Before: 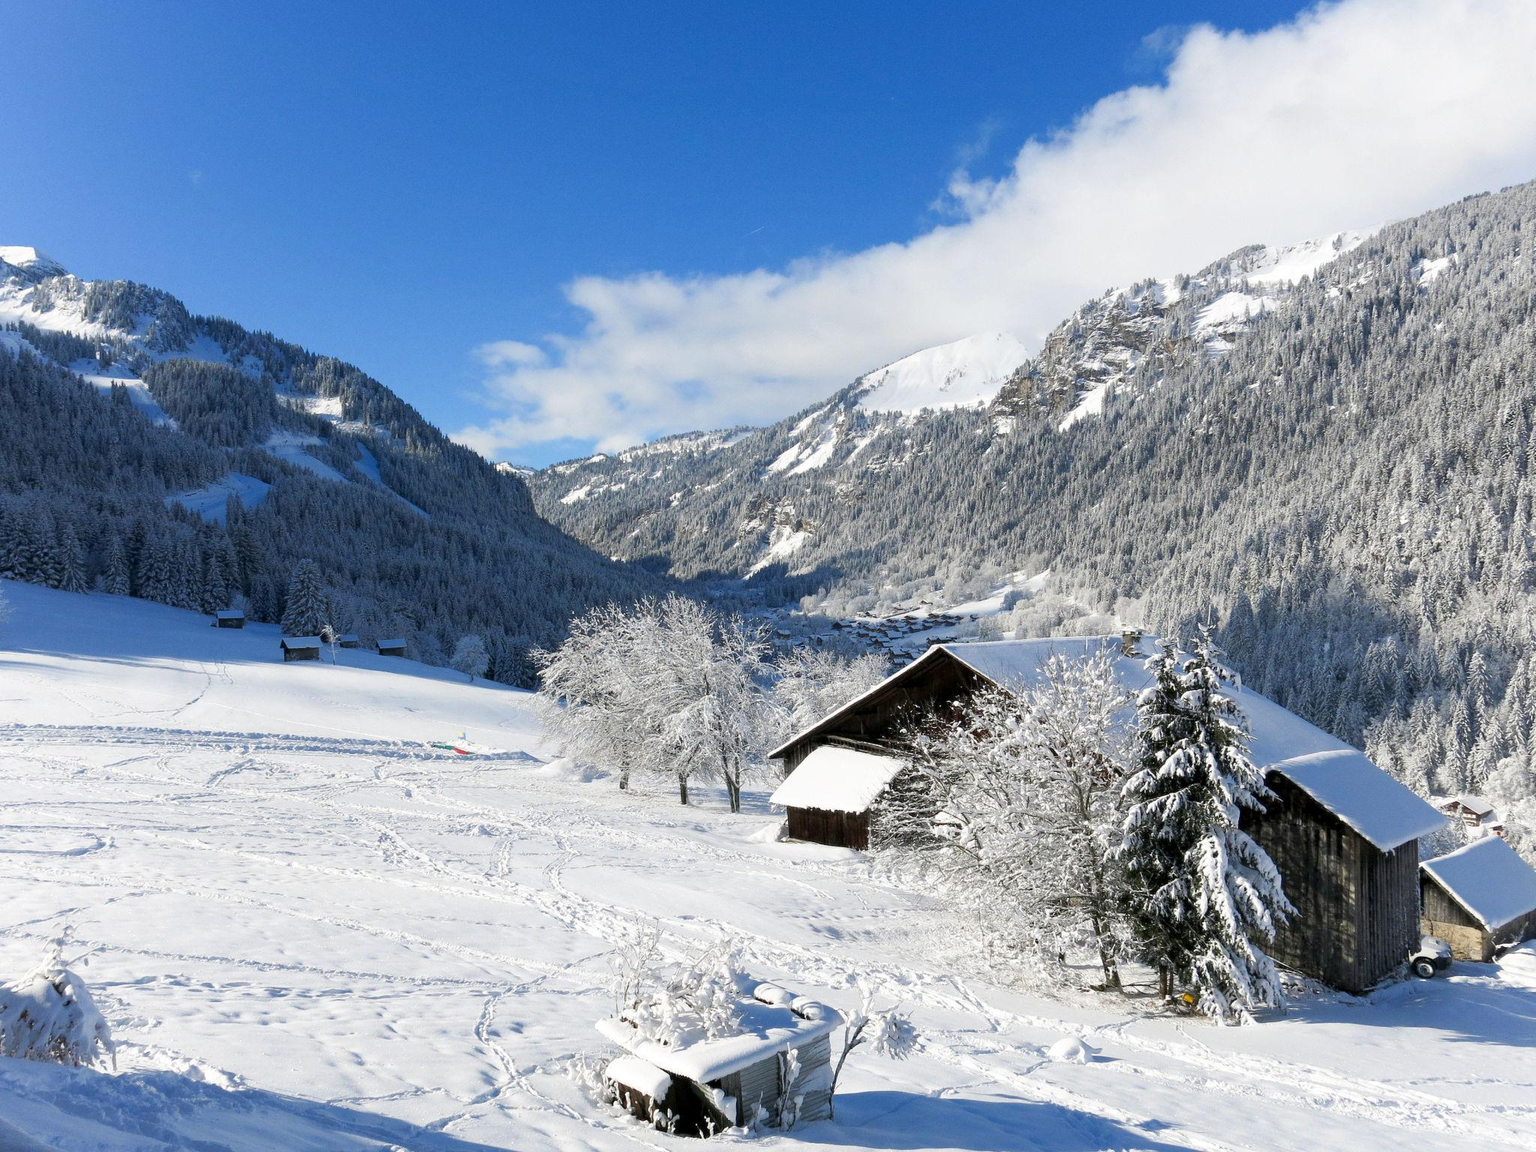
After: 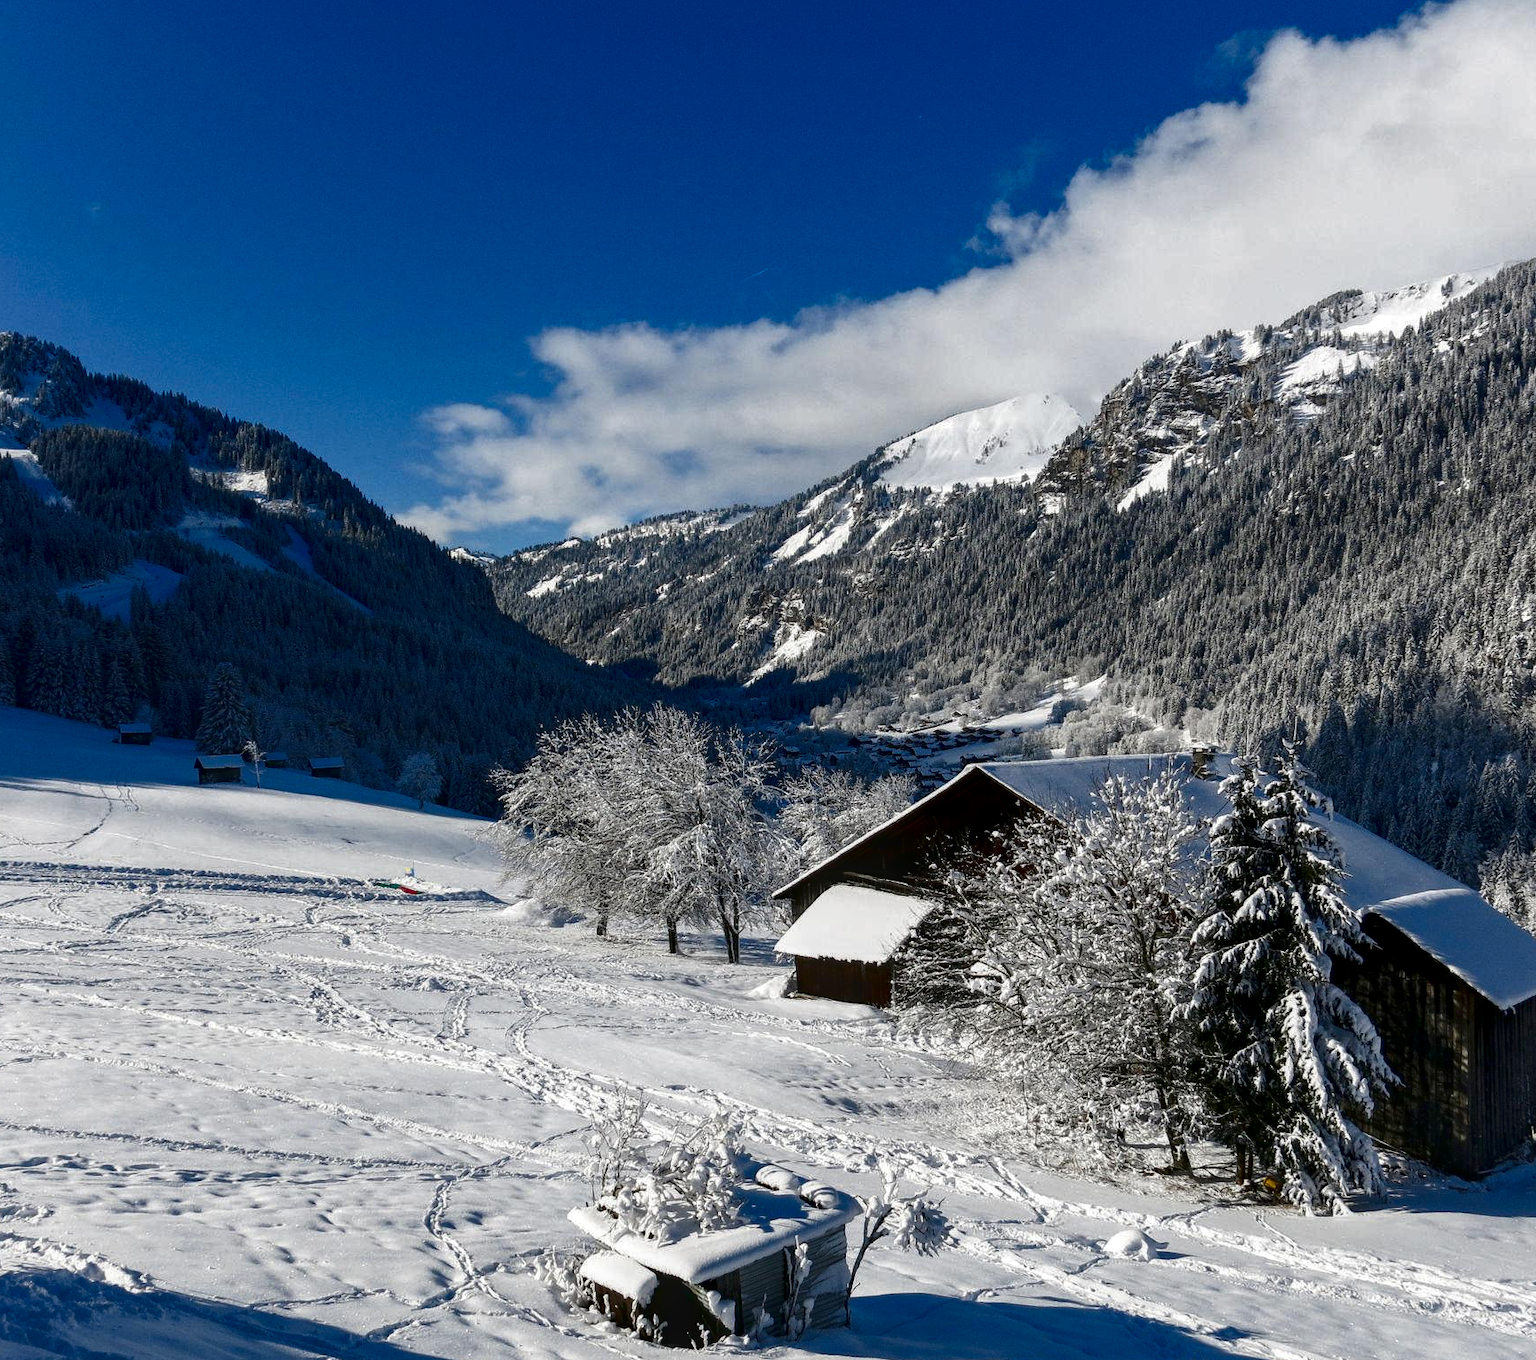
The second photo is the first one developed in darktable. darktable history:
contrast brightness saturation: brightness -0.52
local contrast: on, module defaults
exposure: compensate highlight preservation false
crop: left 7.598%, right 7.873%
